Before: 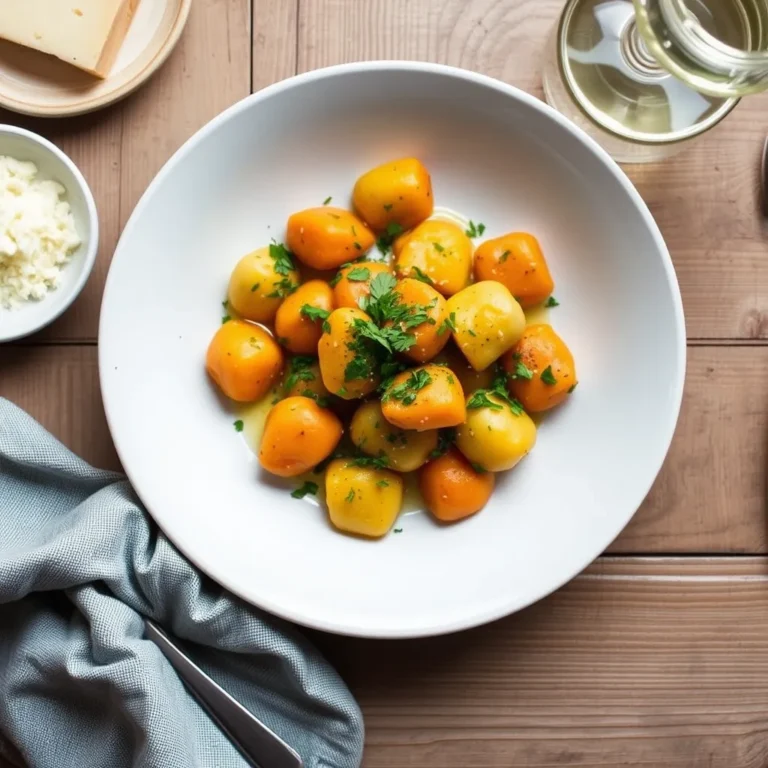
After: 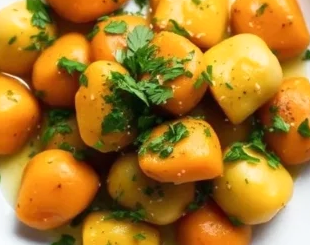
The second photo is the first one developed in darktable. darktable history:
crop: left 31.751%, top 32.172%, right 27.8%, bottom 35.83%
shadows and highlights: shadows 0, highlights 40
